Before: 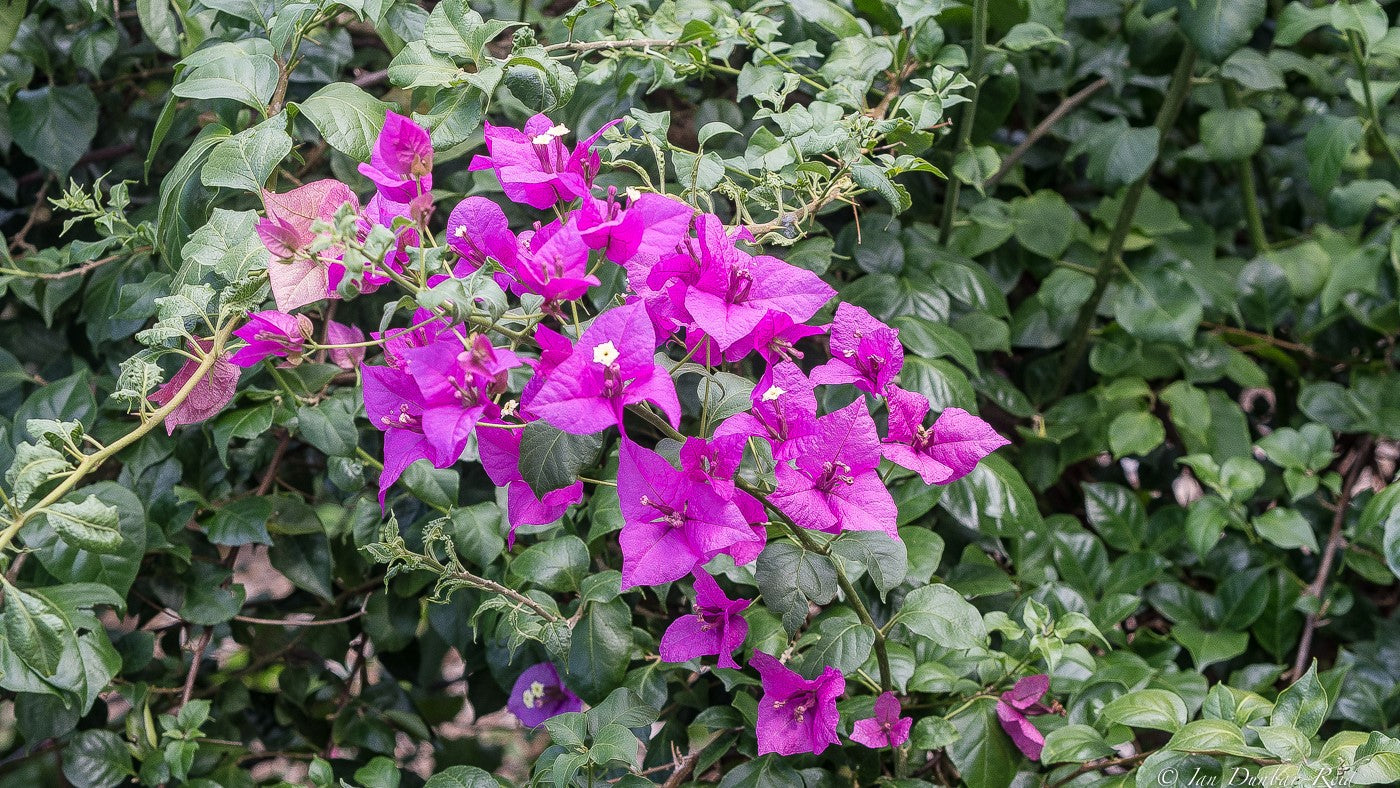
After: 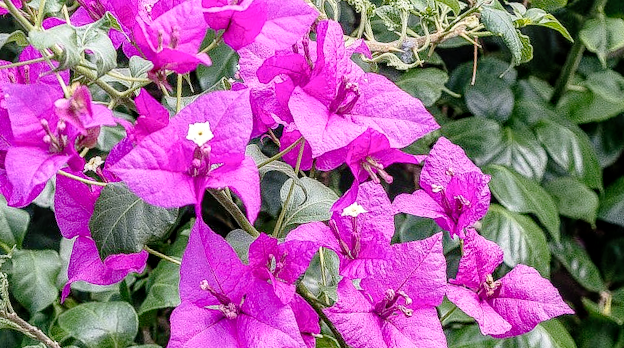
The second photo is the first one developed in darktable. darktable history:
crop: left 31.751%, top 32.172%, right 27.8%, bottom 35.83%
rotate and perspective: rotation 13.27°, automatic cropping off
tone curve: curves: ch0 [(0, 0) (0.003, 0.003) (0.011, 0.006) (0.025, 0.015) (0.044, 0.025) (0.069, 0.034) (0.1, 0.052) (0.136, 0.092) (0.177, 0.157) (0.224, 0.228) (0.277, 0.305) (0.335, 0.392) (0.399, 0.466) (0.468, 0.543) (0.543, 0.612) (0.623, 0.692) (0.709, 0.78) (0.801, 0.865) (0.898, 0.935) (1, 1)], preserve colors none
local contrast: on, module defaults
